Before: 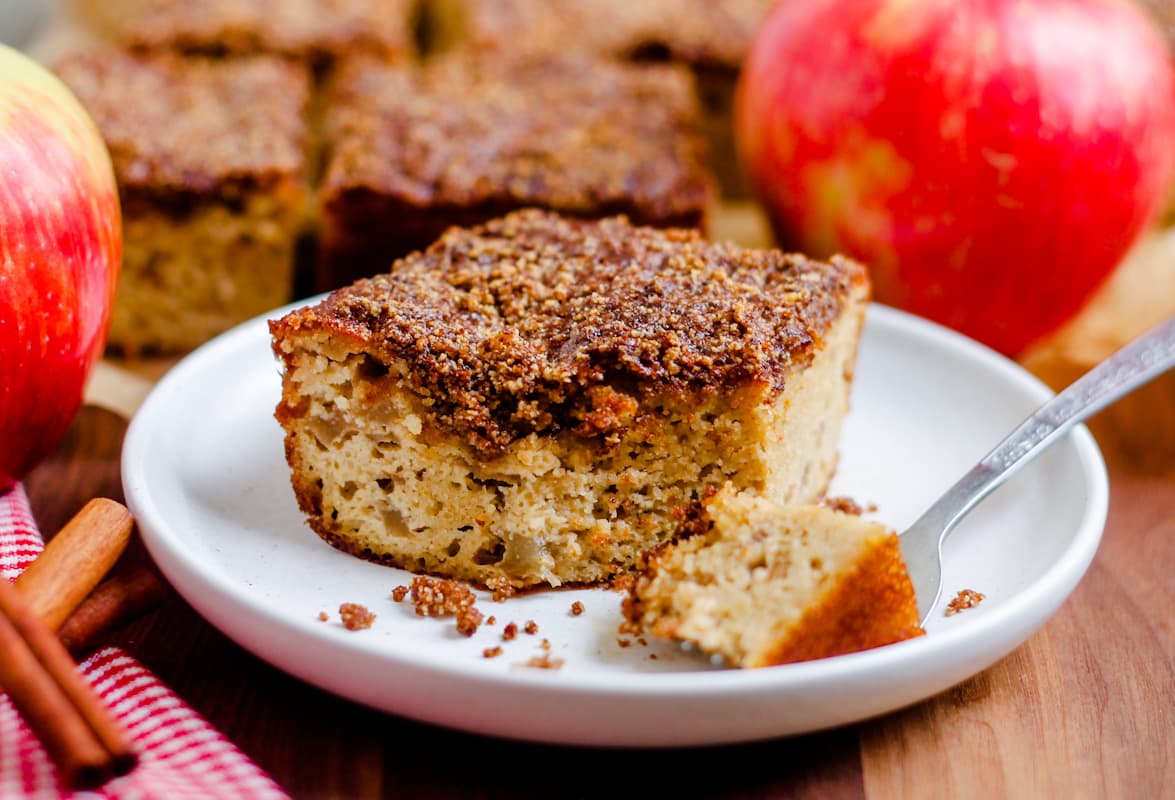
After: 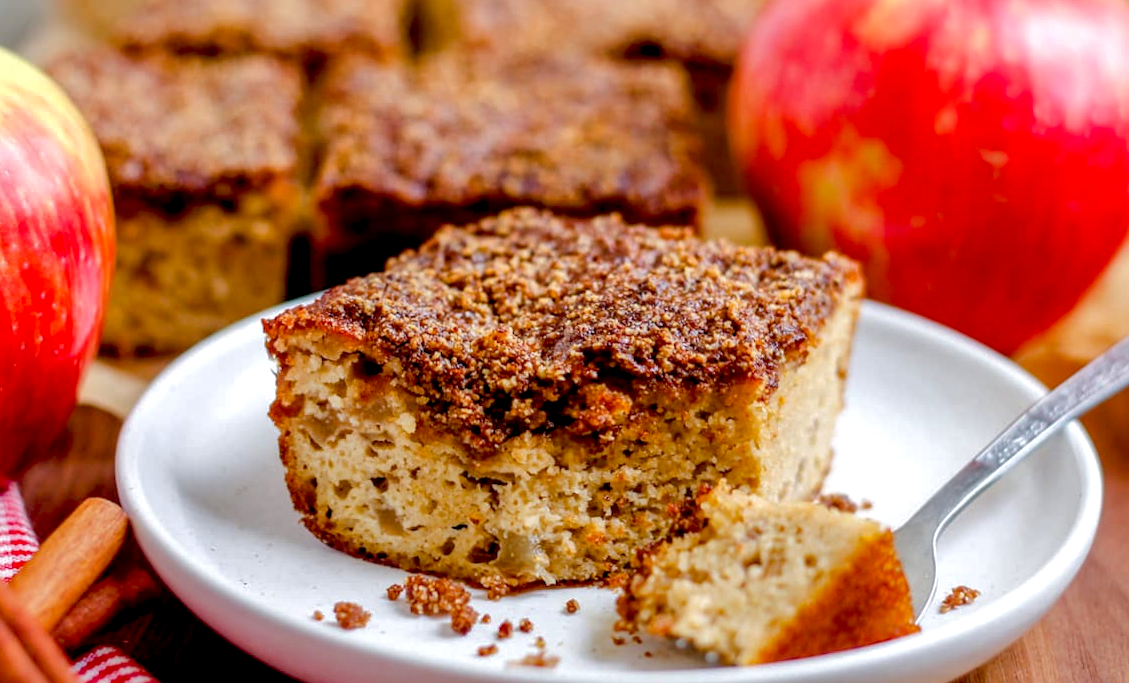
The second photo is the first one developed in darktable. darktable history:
crop and rotate: angle 0.2°, left 0.275%, right 3.127%, bottom 14.18%
local contrast: on, module defaults
exposure: black level correction 0.007, exposure 0.159 EV, compensate highlight preservation false
shadows and highlights: on, module defaults
